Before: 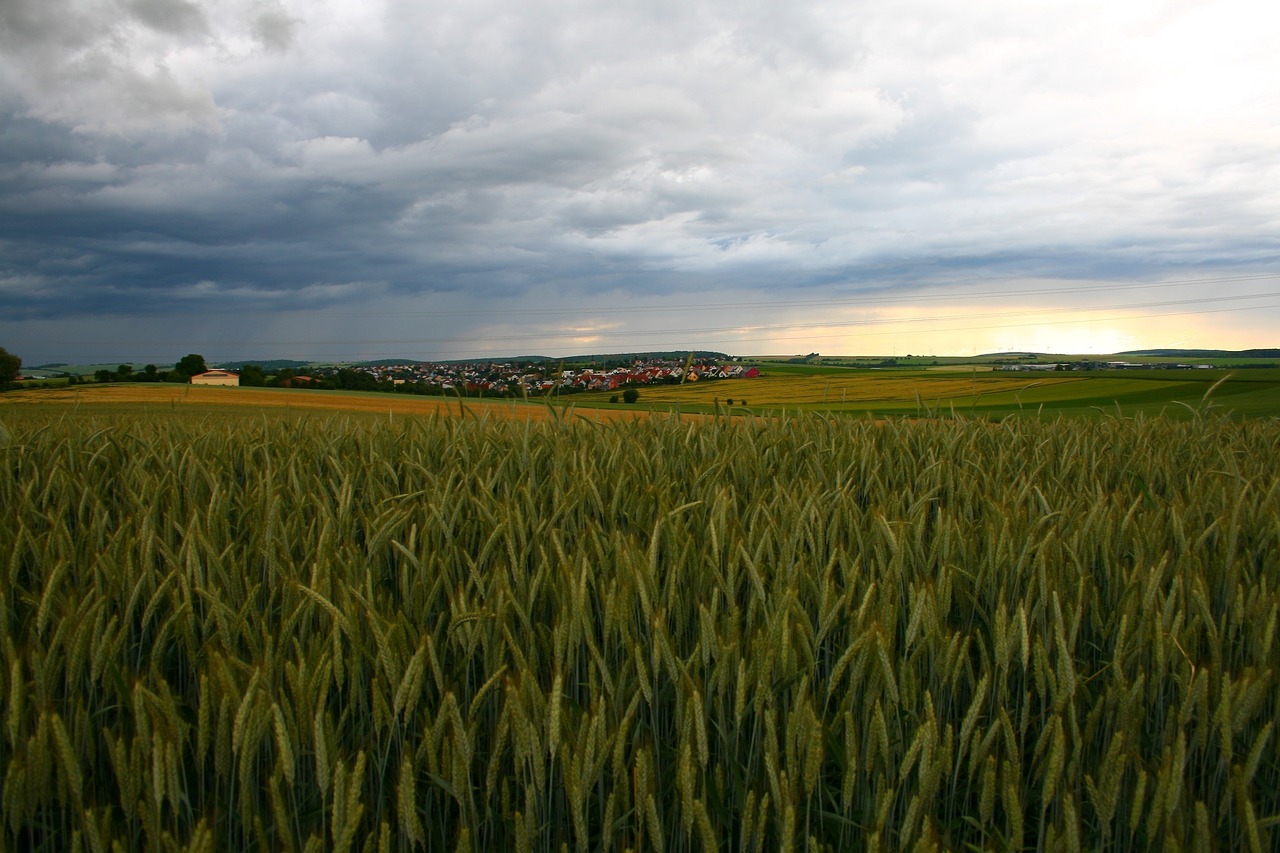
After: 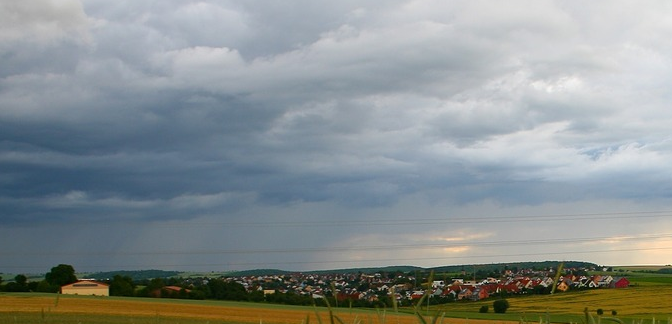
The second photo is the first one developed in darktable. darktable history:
crop: left 10.175%, top 10.615%, right 36.215%, bottom 51.325%
